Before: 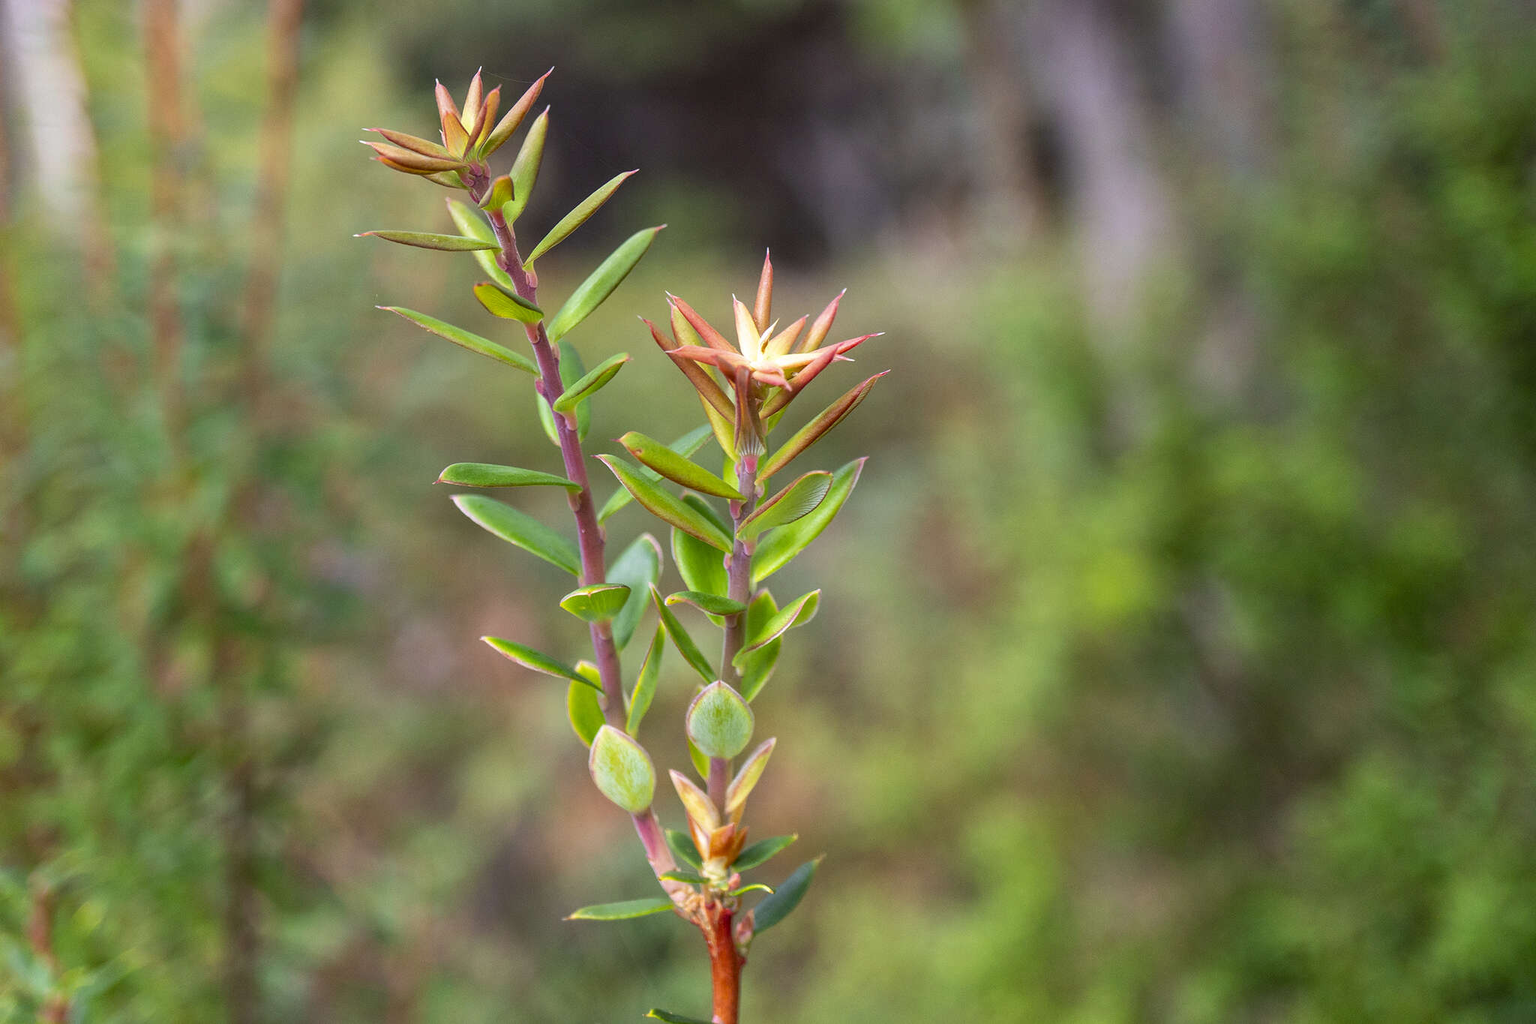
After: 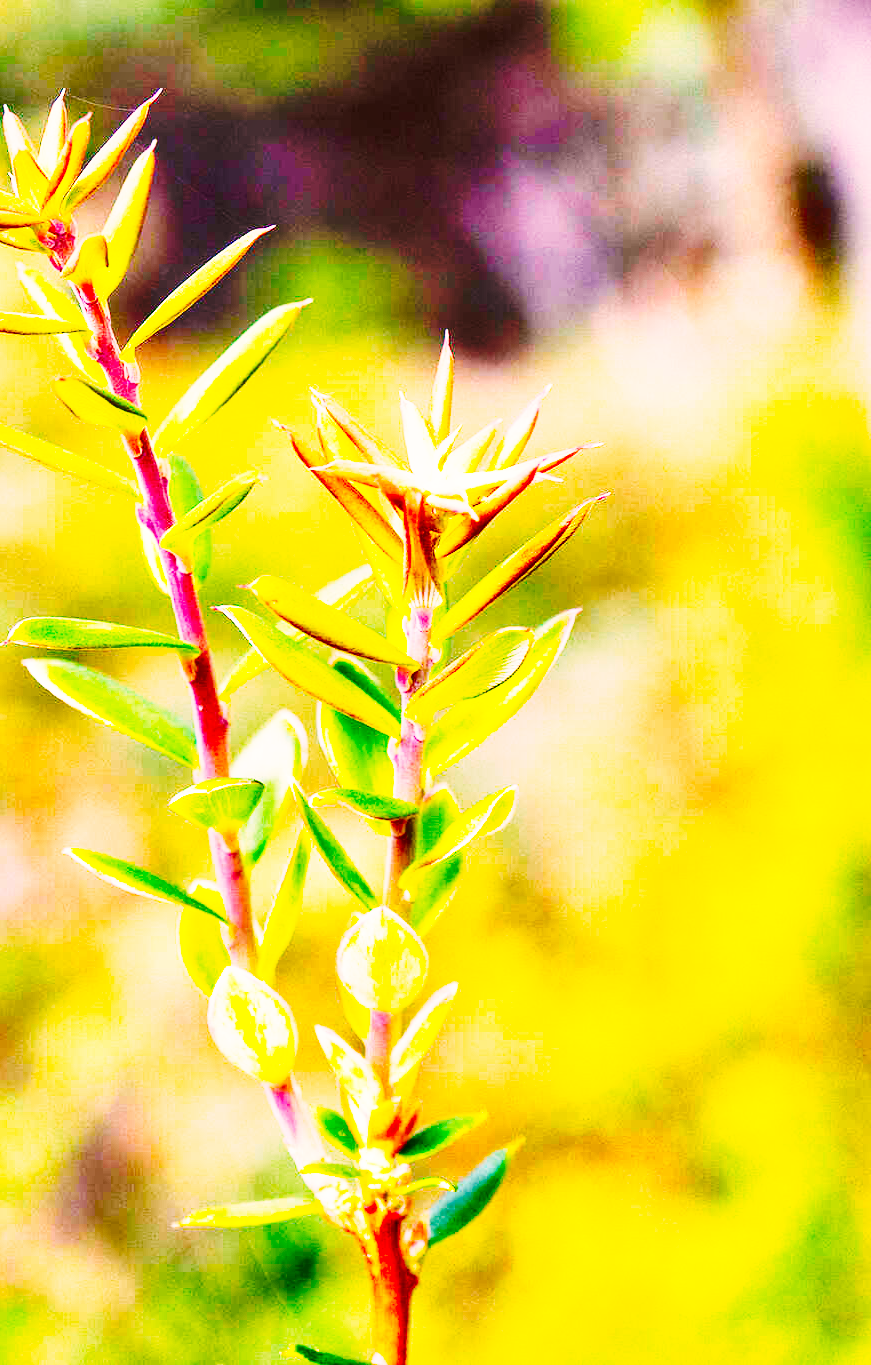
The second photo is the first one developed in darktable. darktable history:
crop: left 28.198%, right 29.271%
local contrast: mode bilateral grid, contrast 21, coarseness 51, detail 120%, midtone range 0.2
tone curve: curves: ch0 [(0, 0) (0.003, 0.003) (0.011, 0.013) (0.025, 0.028) (0.044, 0.05) (0.069, 0.079) (0.1, 0.113) (0.136, 0.154) (0.177, 0.201) (0.224, 0.268) (0.277, 0.38) (0.335, 0.486) (0.399, 0.588) (0.468, 0.688) (0.543, 0.787) (0.623, 0.854) (0.709, 0.916) (0.801, 0.957) (0.898, 0.978) (1, 1)], preserve colors none
color balance rgb: linear chroma grading › global chroma 14.433%, perceptual saturation grading › global saturation 29.625%, global vibrance 20%
shadows and highlights: low approximation 0.01, soften with gaussian
base curve: curves: ch0 [(0, 0) (0.007, 0.004) (0.027, 0.03) (0.046, 0.07) (0.207, 0.54) (0.442, 0.872) (0.673, 0.972) (1, 1)], preserve colors none
color correction: highlights a* 7.02, highlights b* 3.94
